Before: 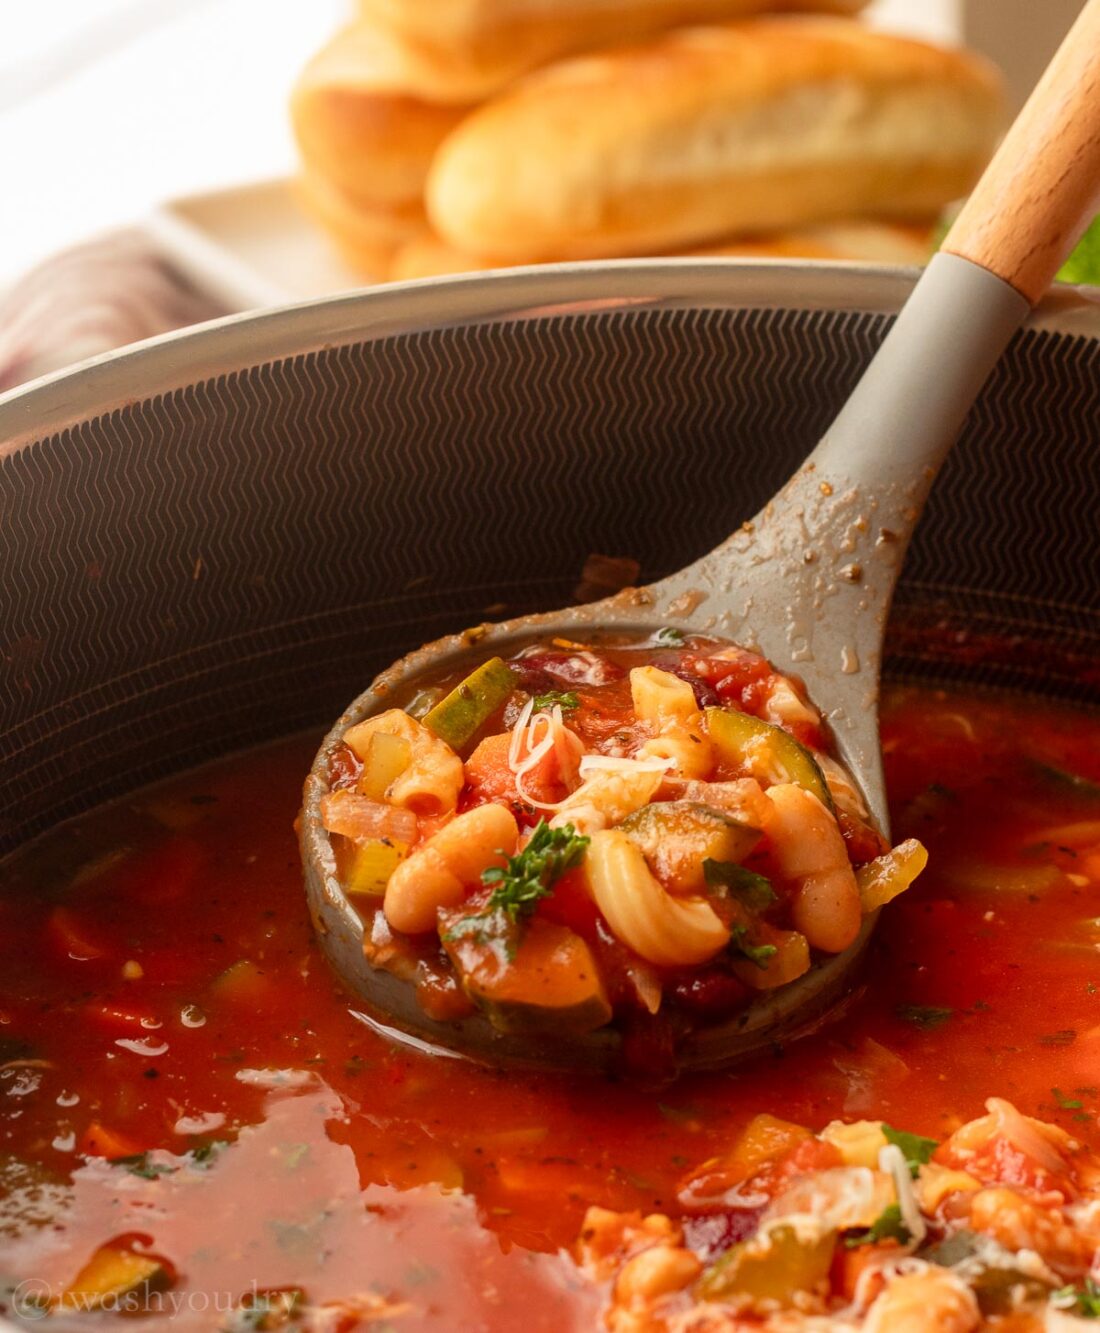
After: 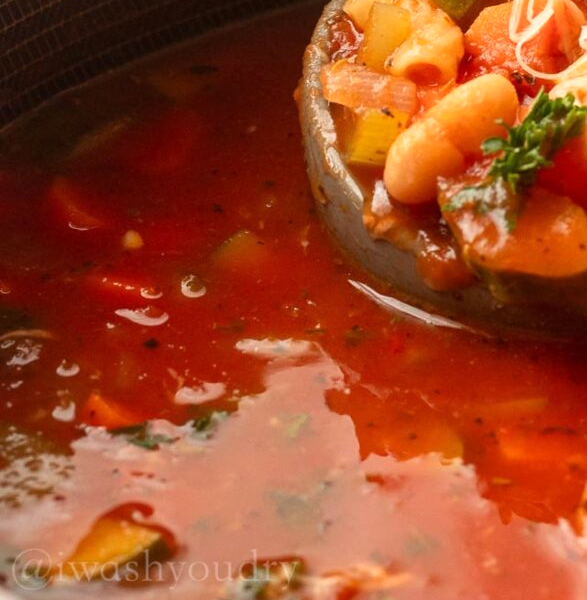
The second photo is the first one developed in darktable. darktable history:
crop and rotate: top 54.778%, right 46.61%, bottom 0.159%
exposure: exposure 0.2 EV, compensate highlight preservation false
